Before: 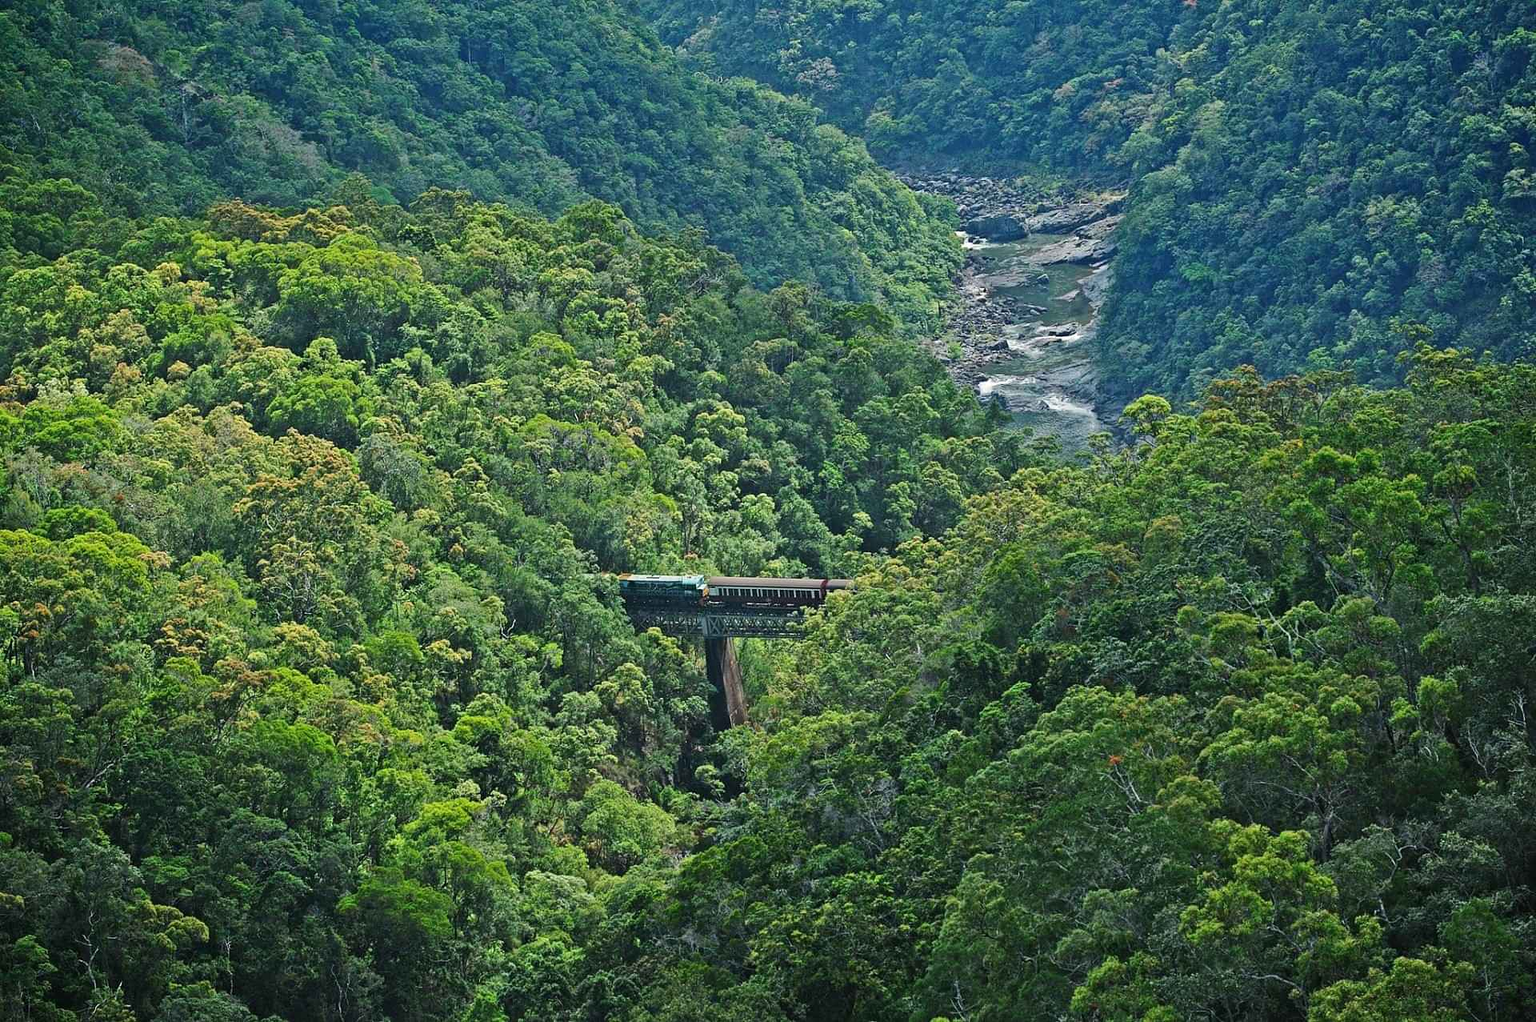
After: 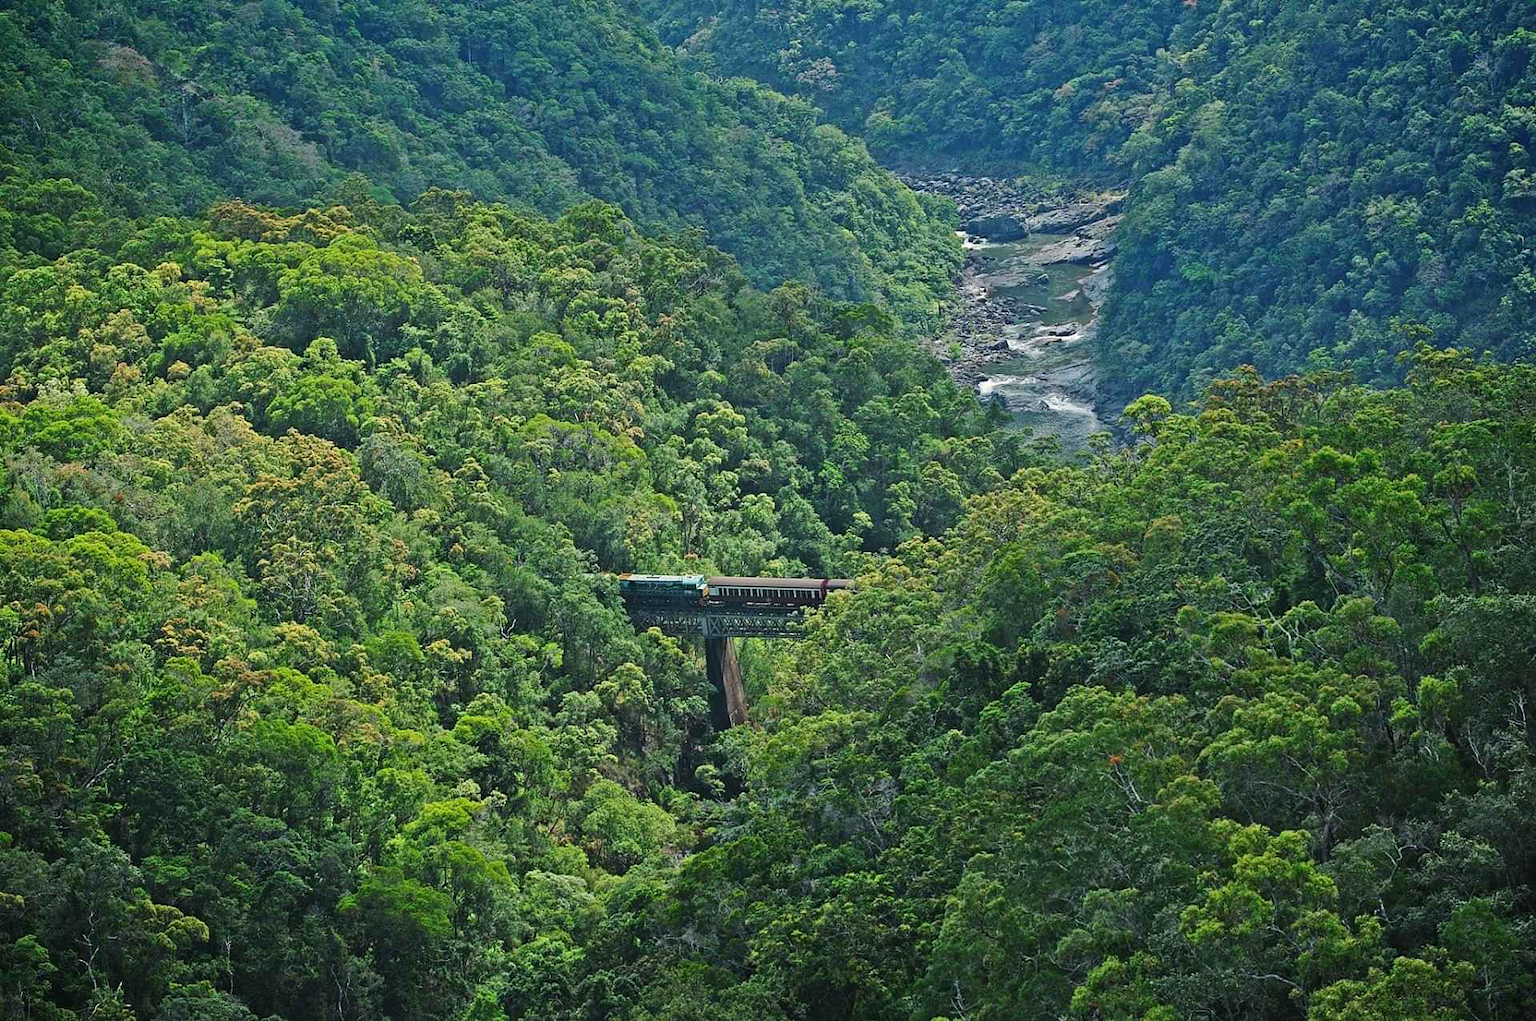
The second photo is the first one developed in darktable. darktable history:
local contrast: mode bilateral grid, contrast 100, coarseness 100, detail 91%, midtone range 0.2
tone equalizer: on, module defaults
